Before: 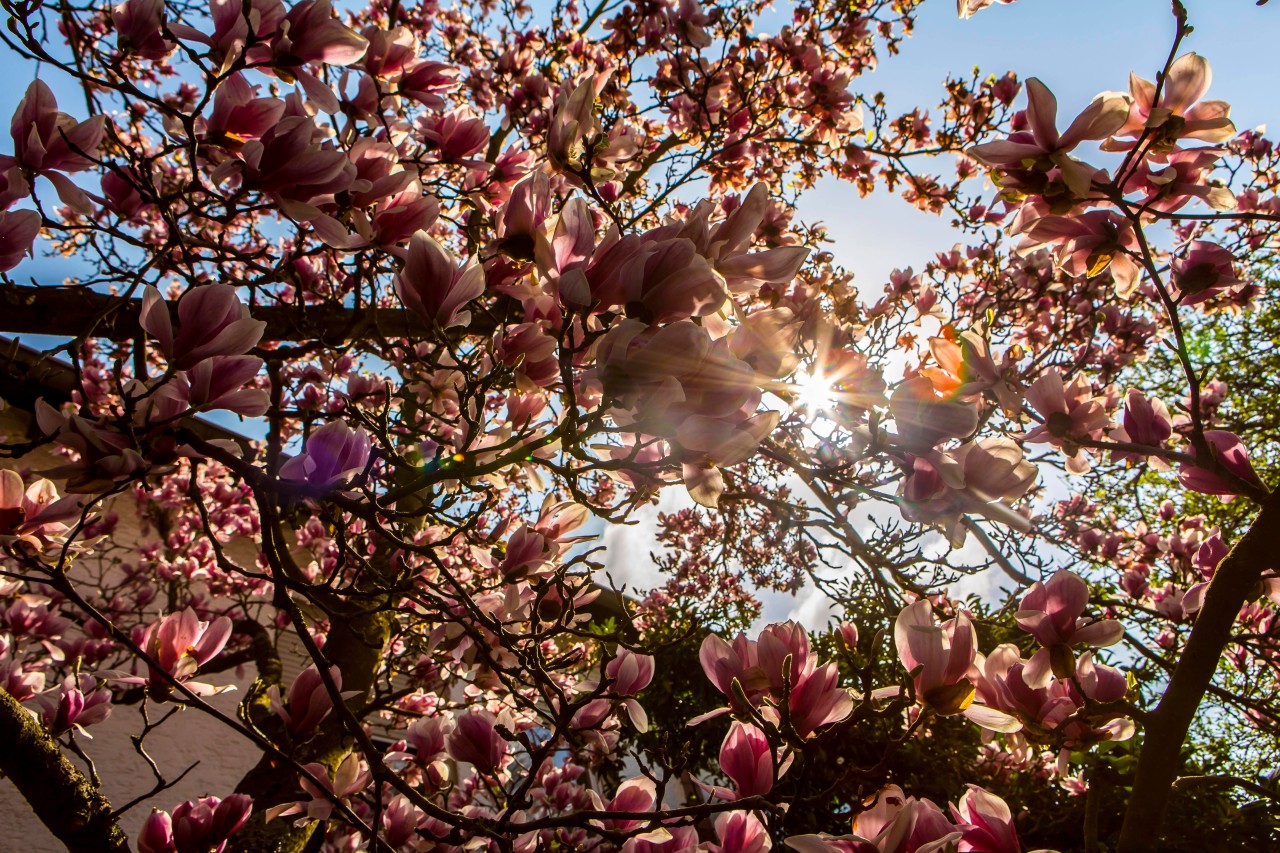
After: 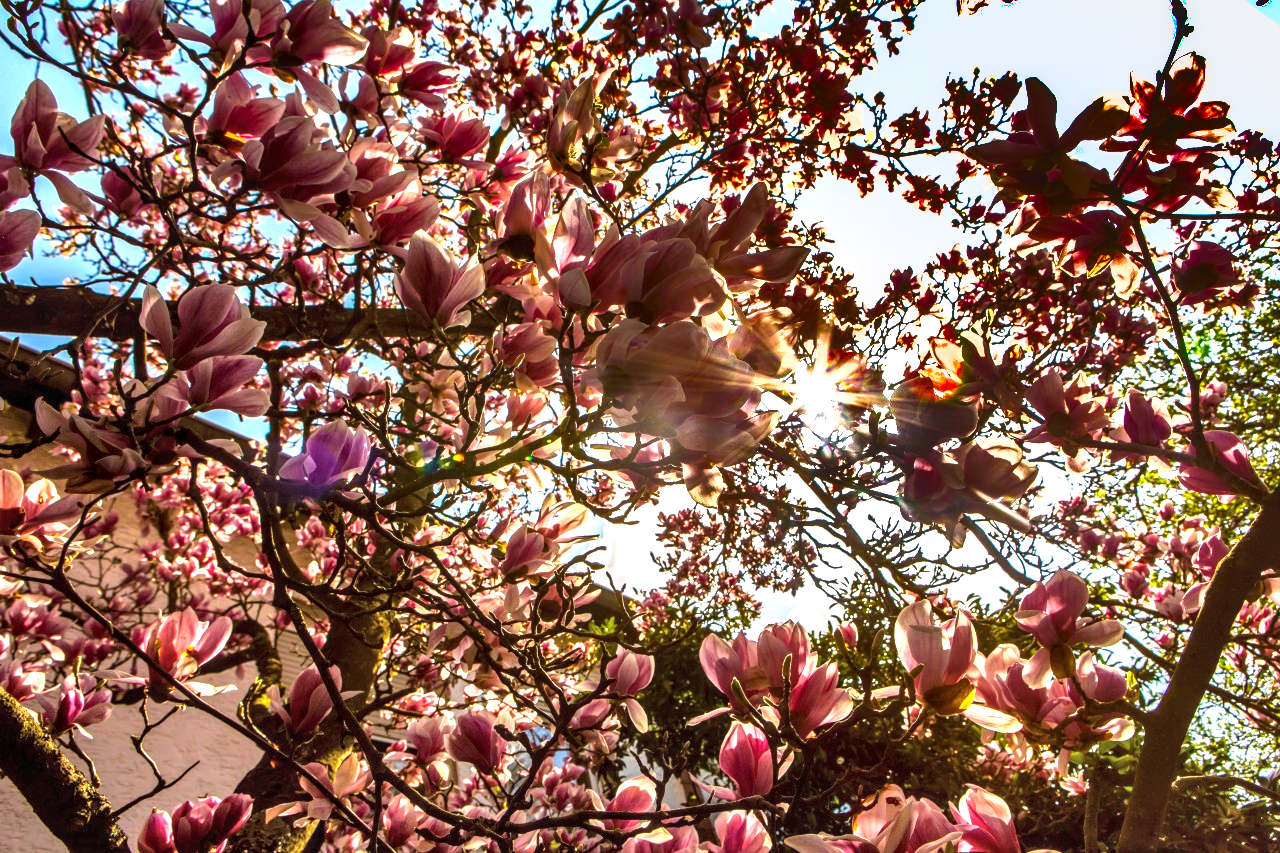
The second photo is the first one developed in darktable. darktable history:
exposure: black level correction 0, exposure 1.285 EV, compensate highlight preservation false
shadows and highlights: radius 123.17, shadows 99.15, white point adjustment -2.9, highlights -98.52, soften with gaussian
local contrast: on, module defaults
